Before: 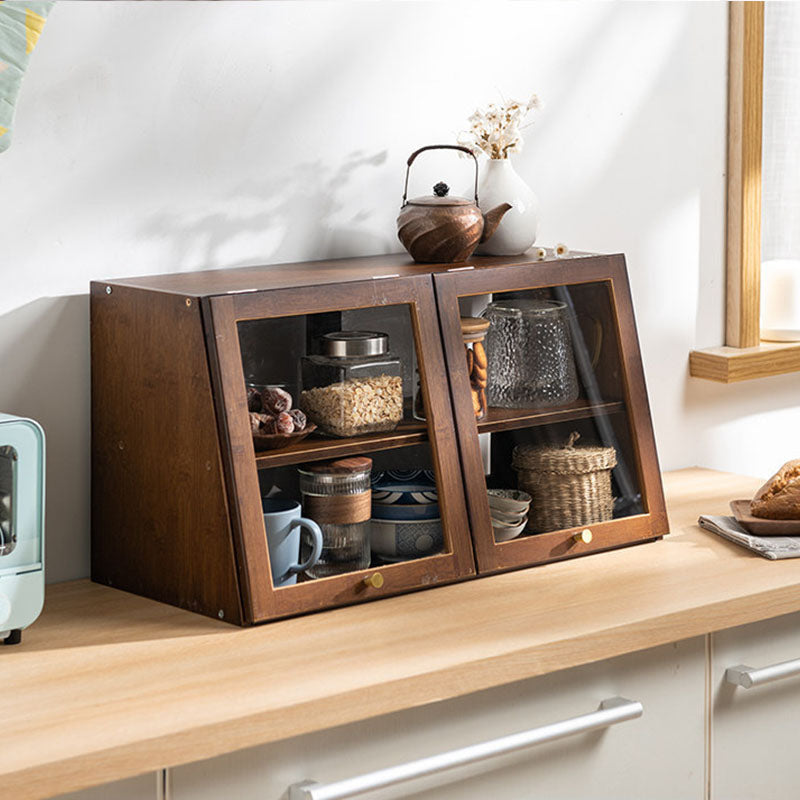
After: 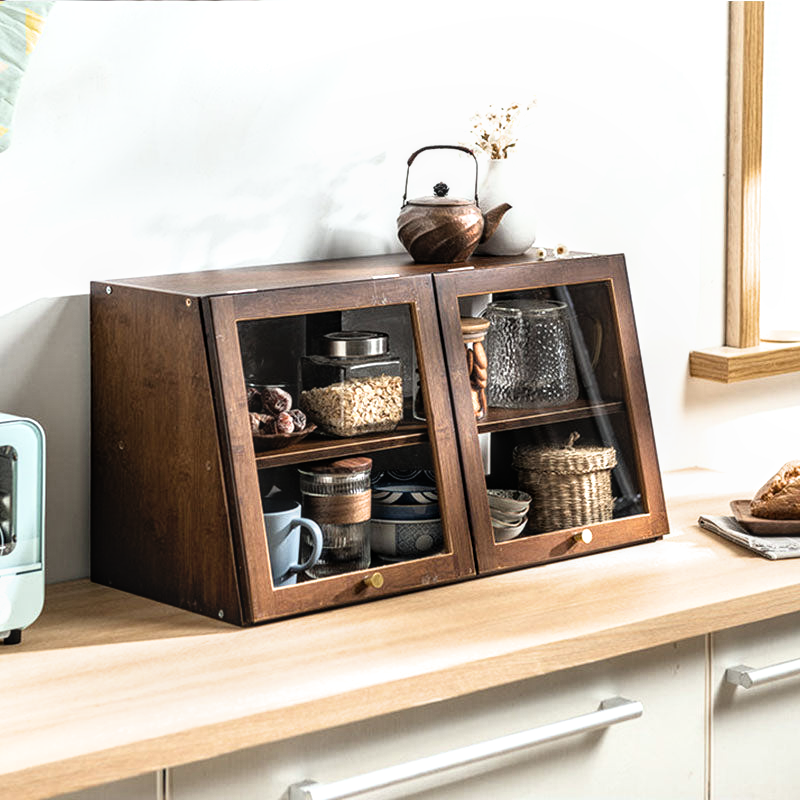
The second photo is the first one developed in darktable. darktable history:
filmic rgb: white relative exposure 2.34 EV, hardness 6.59
local contrast: on, module defaults
exposure: exposure 0.258 EV
white balance: red 0.978, blue 0.999
